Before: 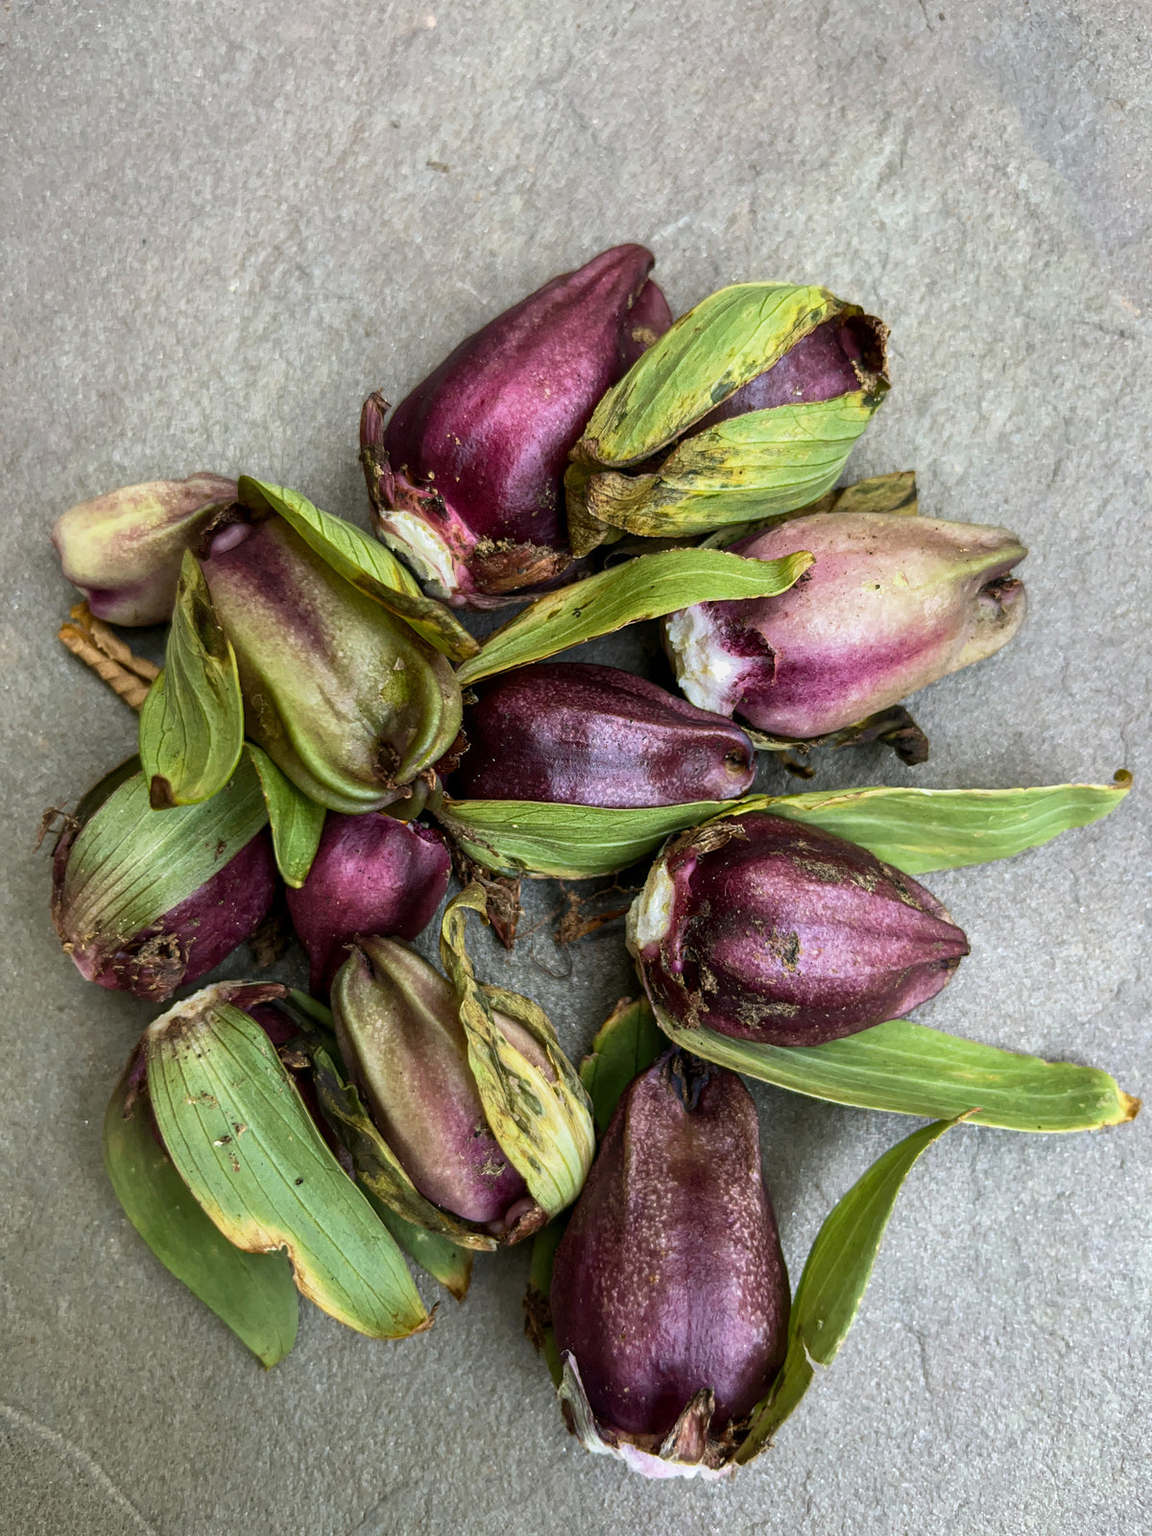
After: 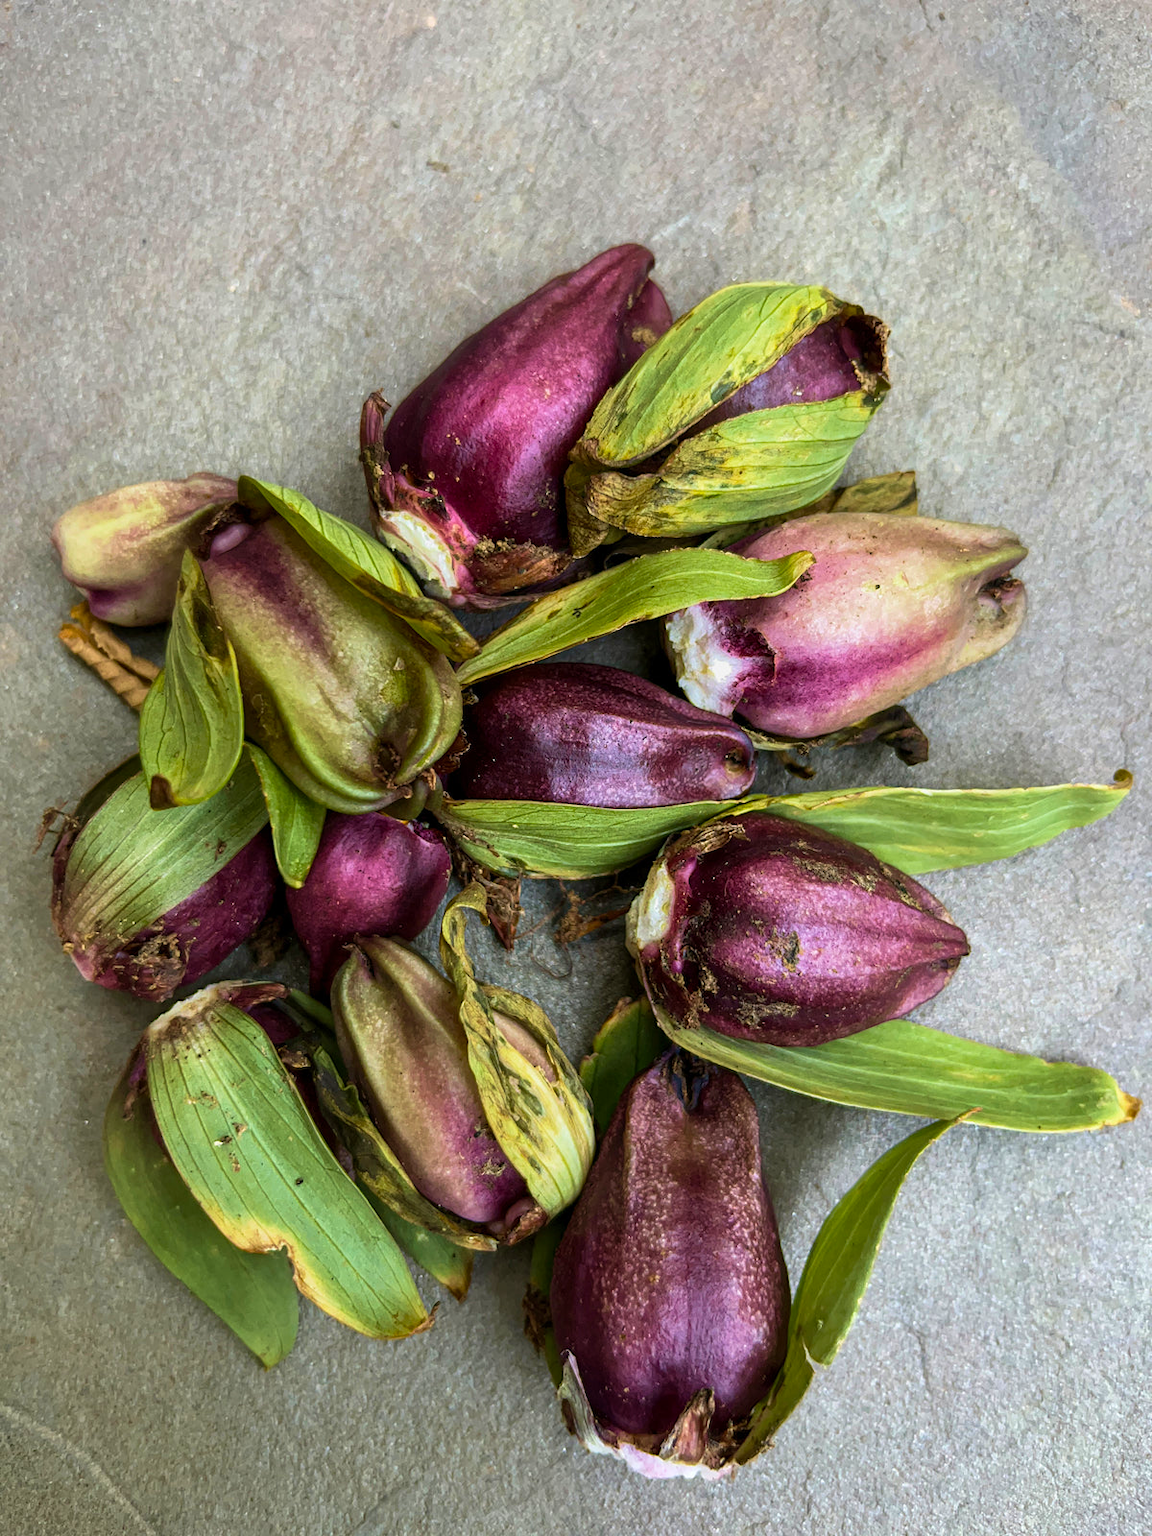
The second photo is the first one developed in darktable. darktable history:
color balance rgb: perceptual saturation grading › global saturation 10%, global vibrance 10%
velvia: on, module defaults
